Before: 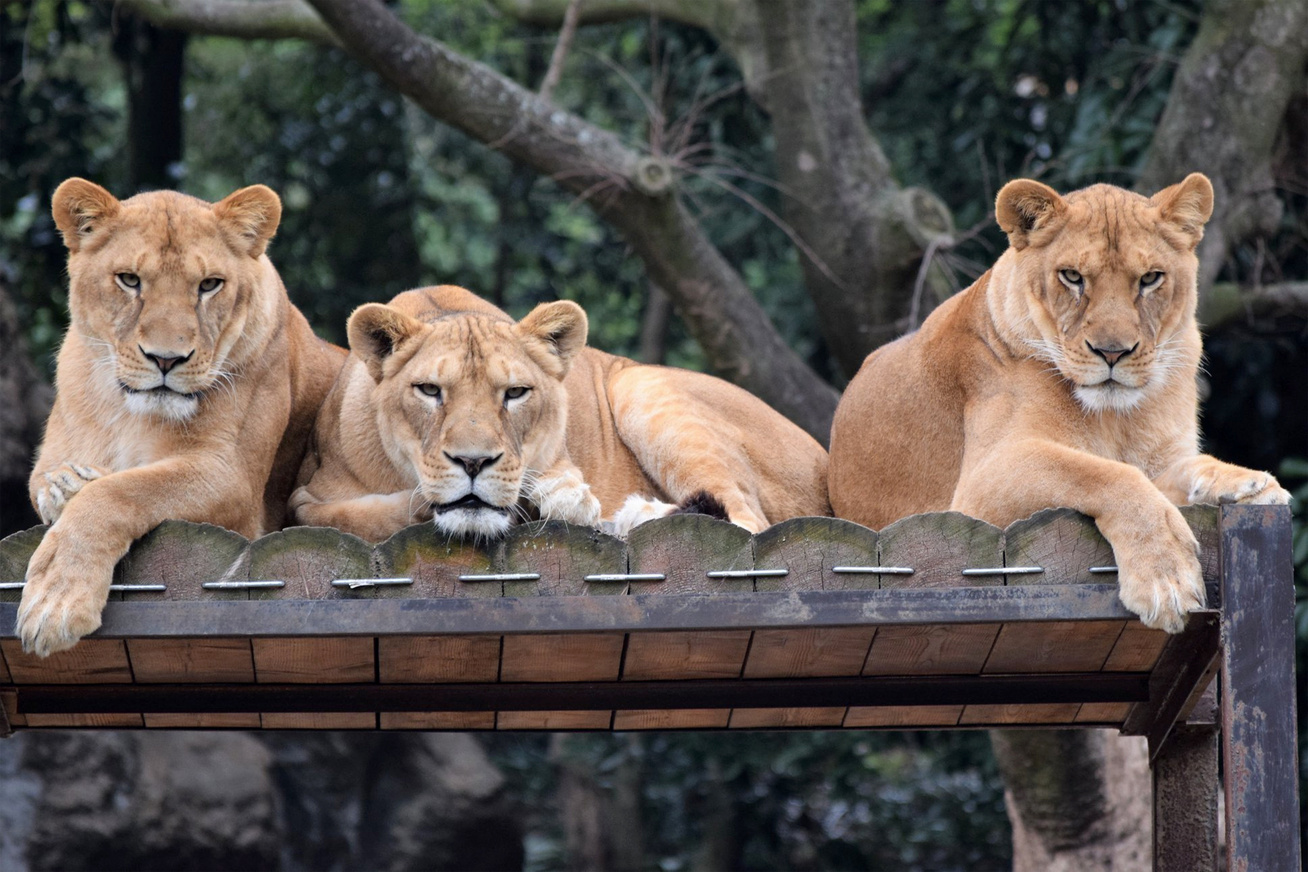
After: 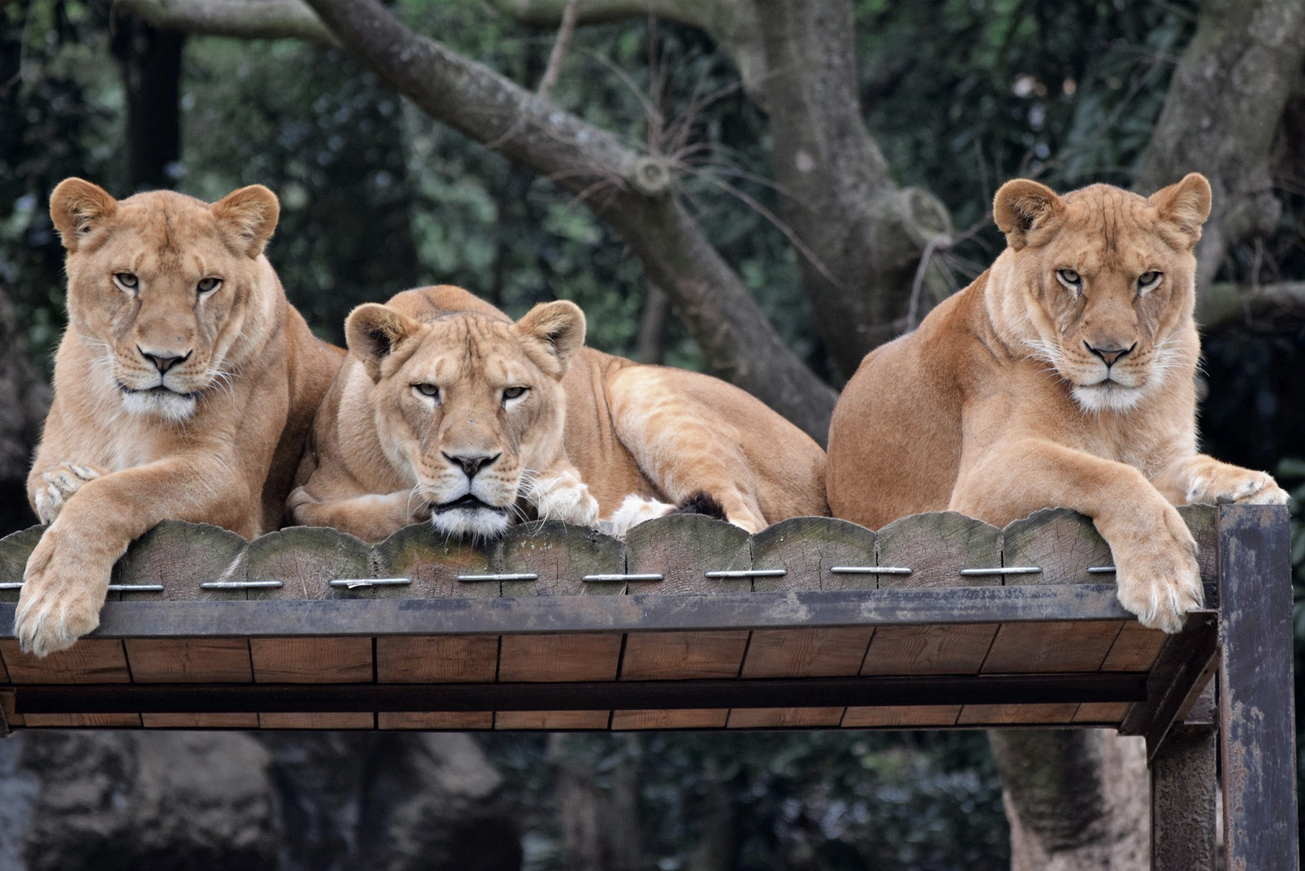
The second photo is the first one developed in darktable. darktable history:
color zones: curves: ch0 [(0, 0.5) (0.125, 0.4) (0.25, 0.5) (0.375, 0.4) (0.5, 0.4) (0.625, 0.35) (0.75, 0.35) (0.875, 0.5)]; ch1 [(0, 0.35) (0.125, 0.45) (0.25, 0.35) (0.375, 0.35) (0.5, 0.35) (0.625, 0.35) (0.75, 0.45) (0.875, 0.35)]; ch2 [(0, 0.6) (0.125, 0.5) (0.25, 0.5) (0.375, 0.6) (0.5, 0.6) (0.625, 0.5) (0.75, 0.5) (0.875, 0.5)]
crop and rotate: left 0.19%, bottom 0.013%
